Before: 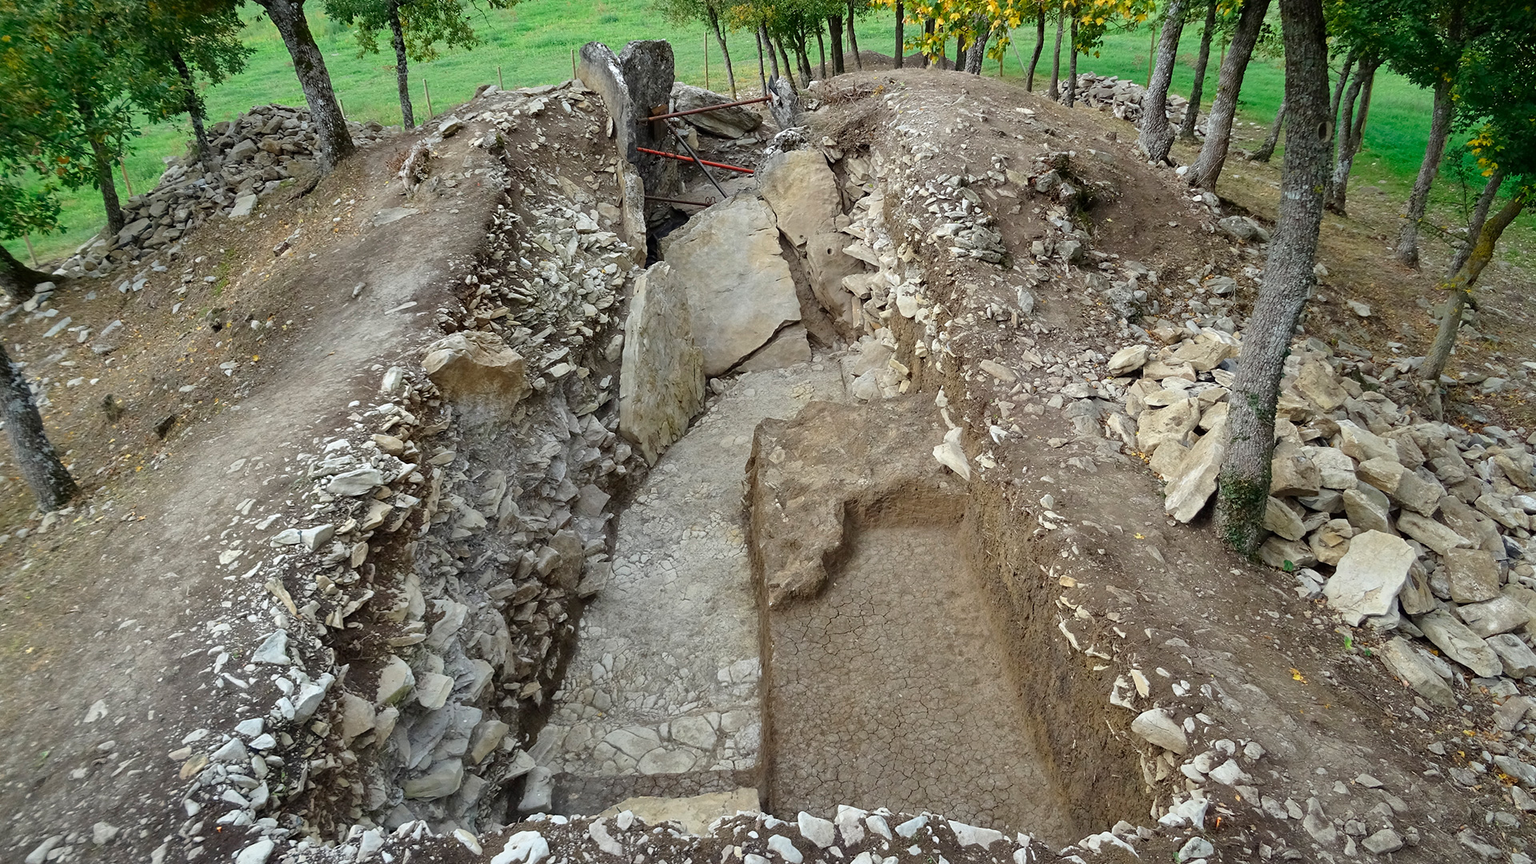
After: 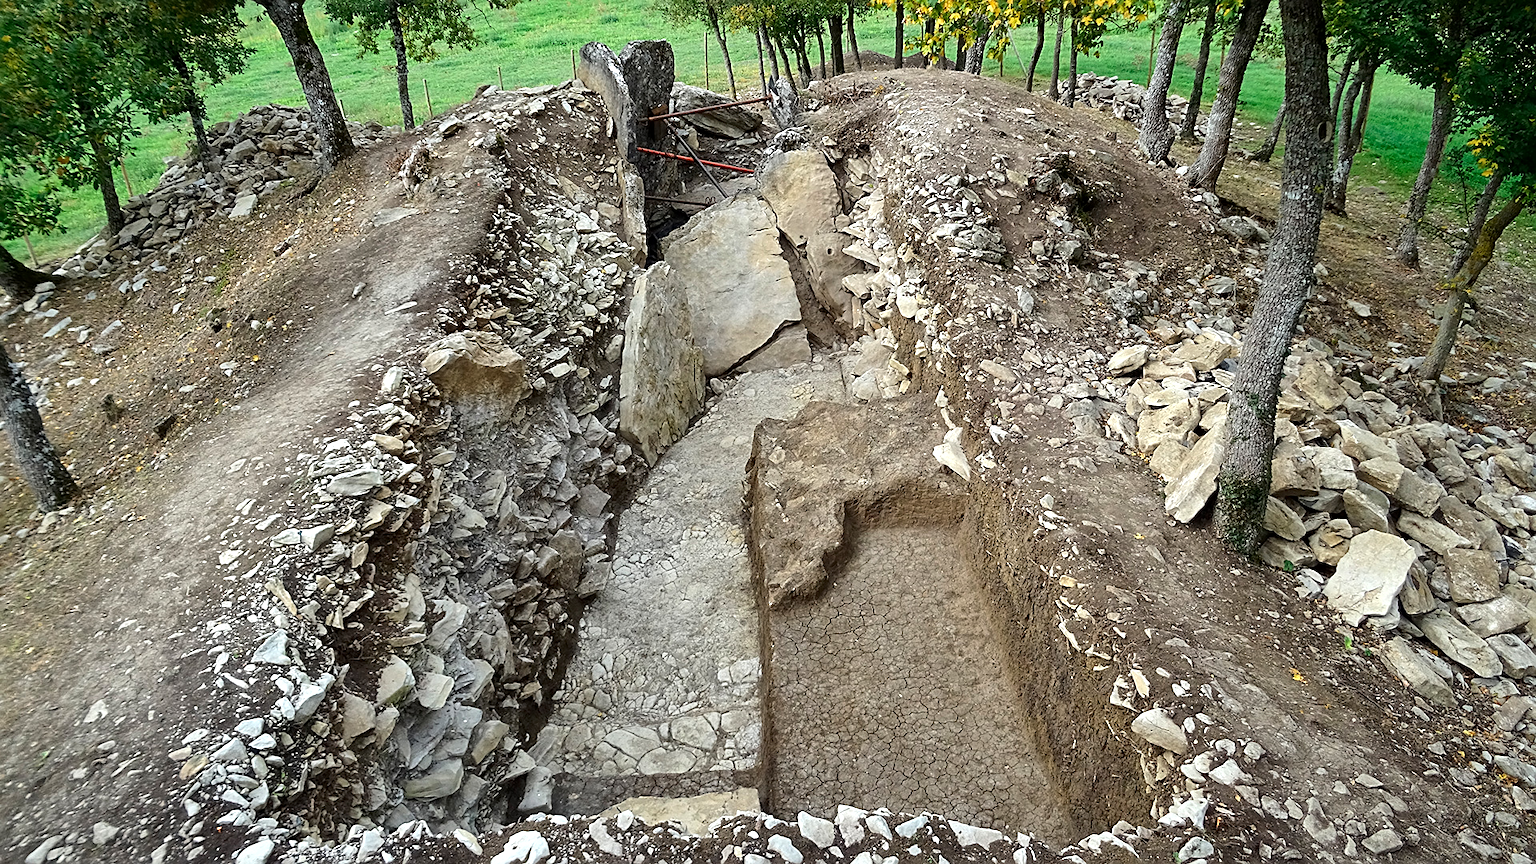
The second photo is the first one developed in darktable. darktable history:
tone equalizer: -8 EV -0.417 EV, -7 EV -0.389 EV, -6 EV -0.333 EV, -5 EV -0.222 EV, -3 EV 0.222 EV, -2 EV 0.333 EV, -1 EV 0.389 EV, +0 EV 0.417 EV, edges refinement/feathering 500, mask exposure compensation -1.57 EV, preserve details no
local contrast: mode bilateral grid, contrast 20, coarseness 50, detail 120%, midtone range 0.2
sharpen: on, module defaults
